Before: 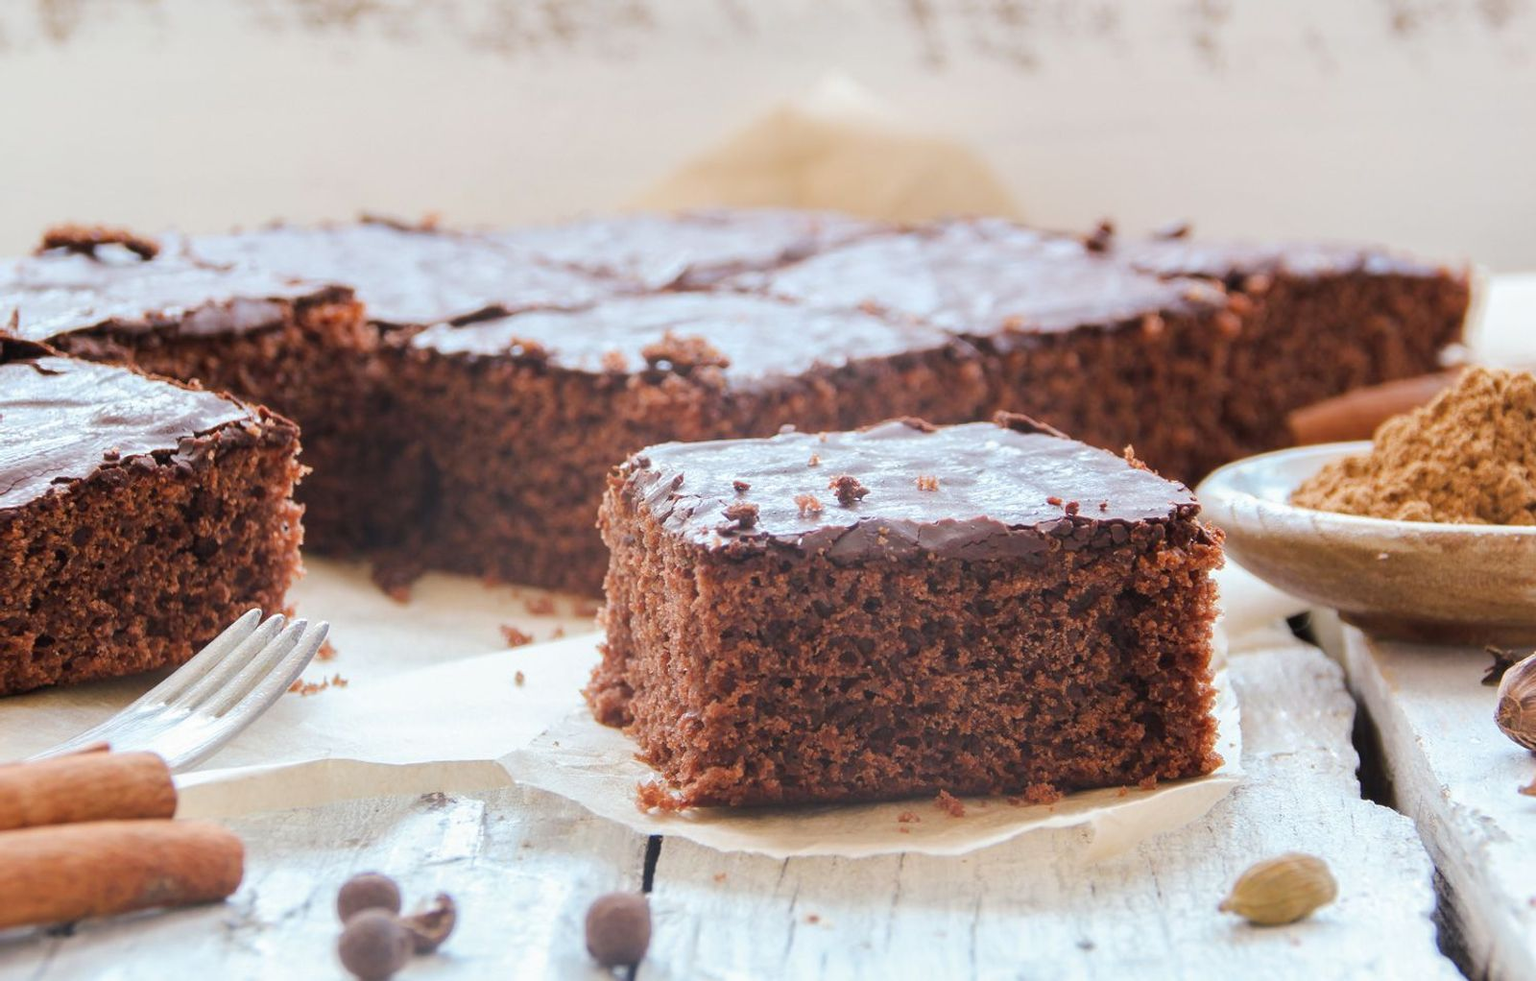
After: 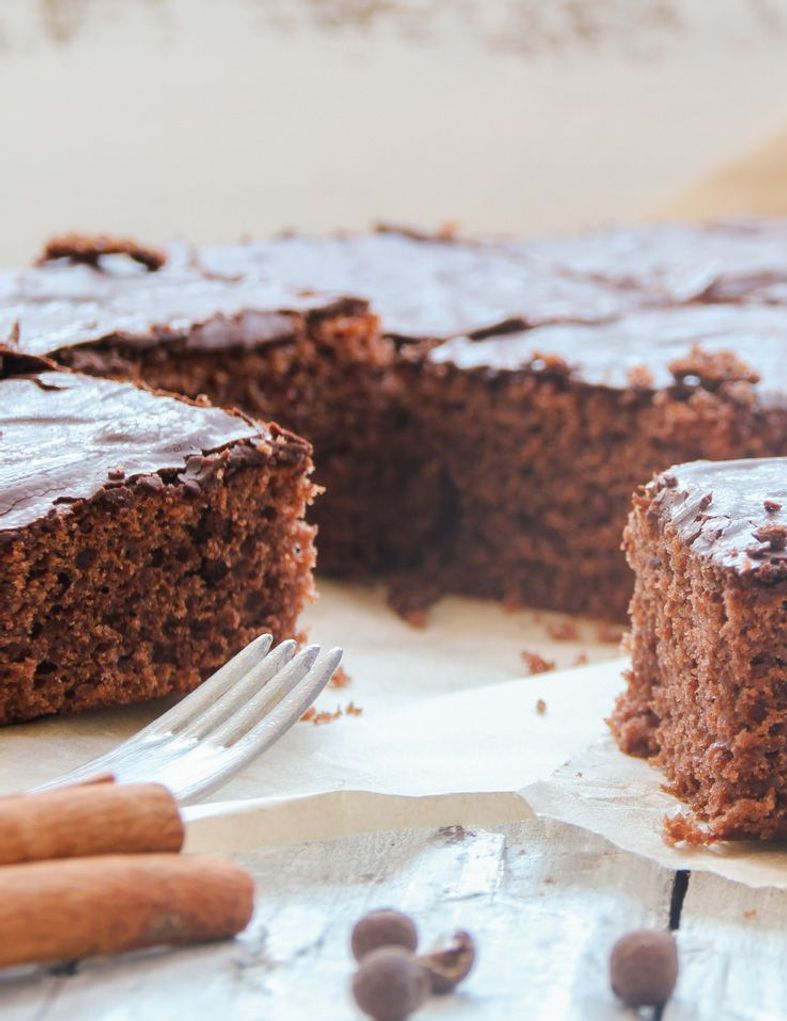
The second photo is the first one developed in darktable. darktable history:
crop and rotate: left 0.008%, top 0%, right 50.749%
